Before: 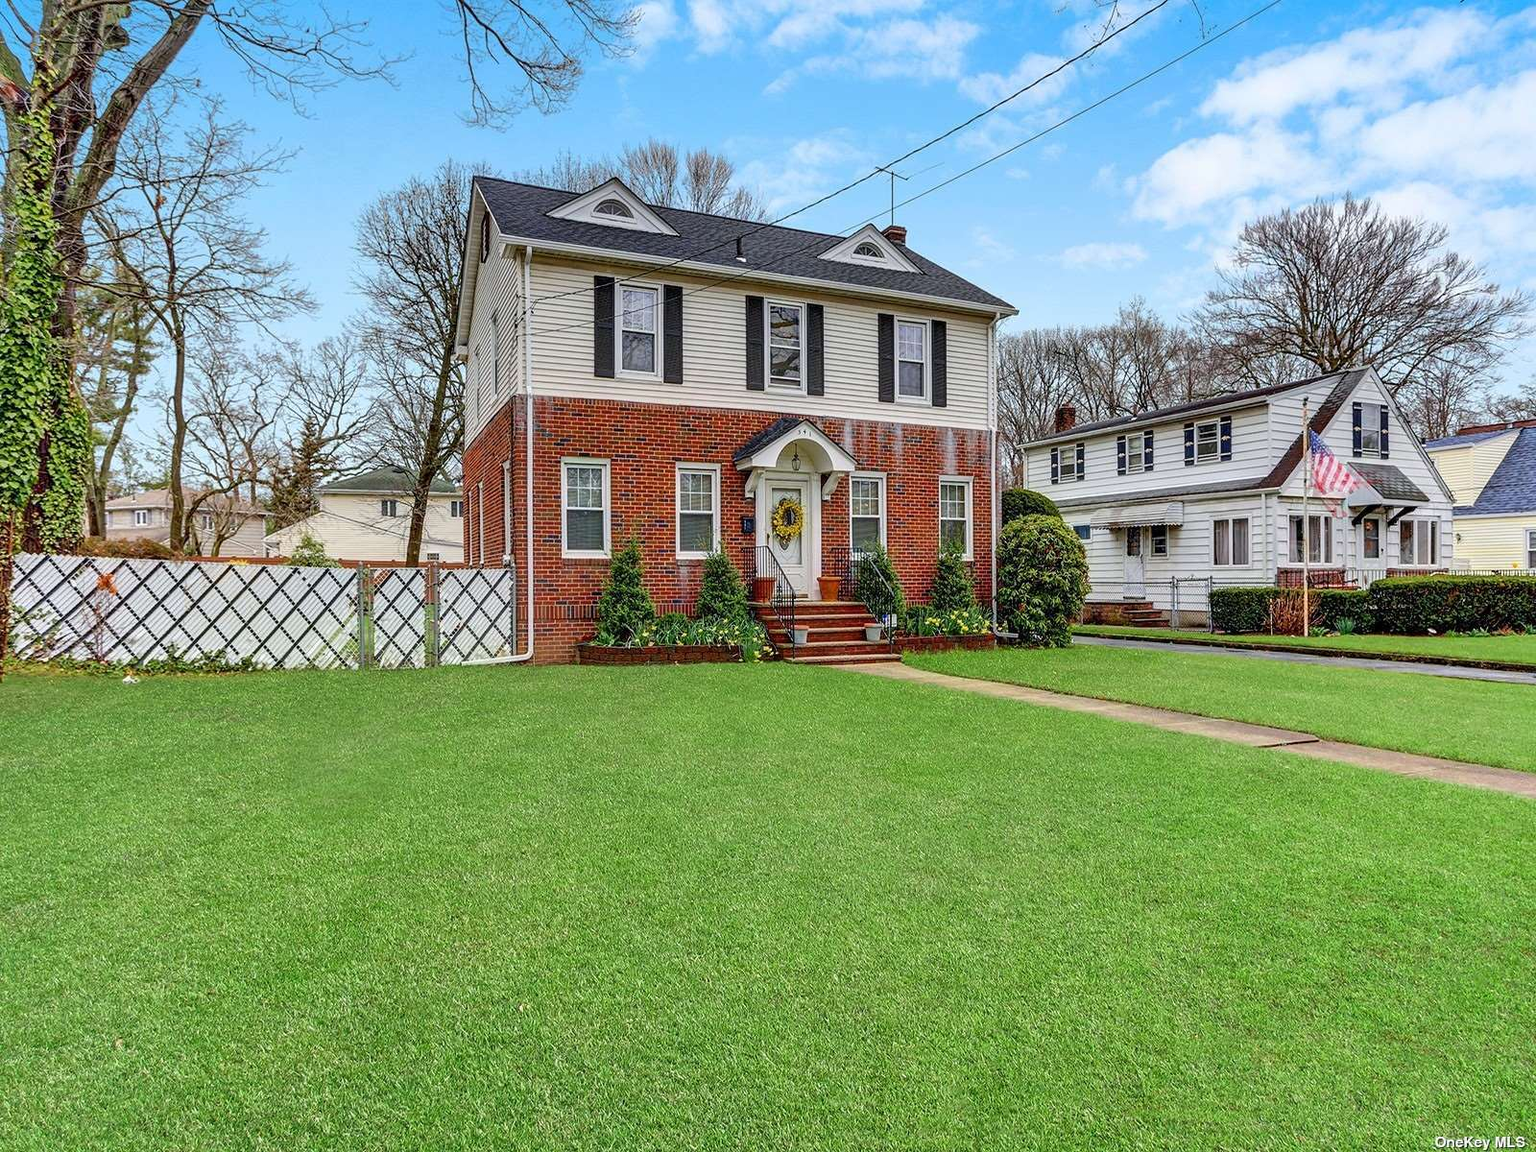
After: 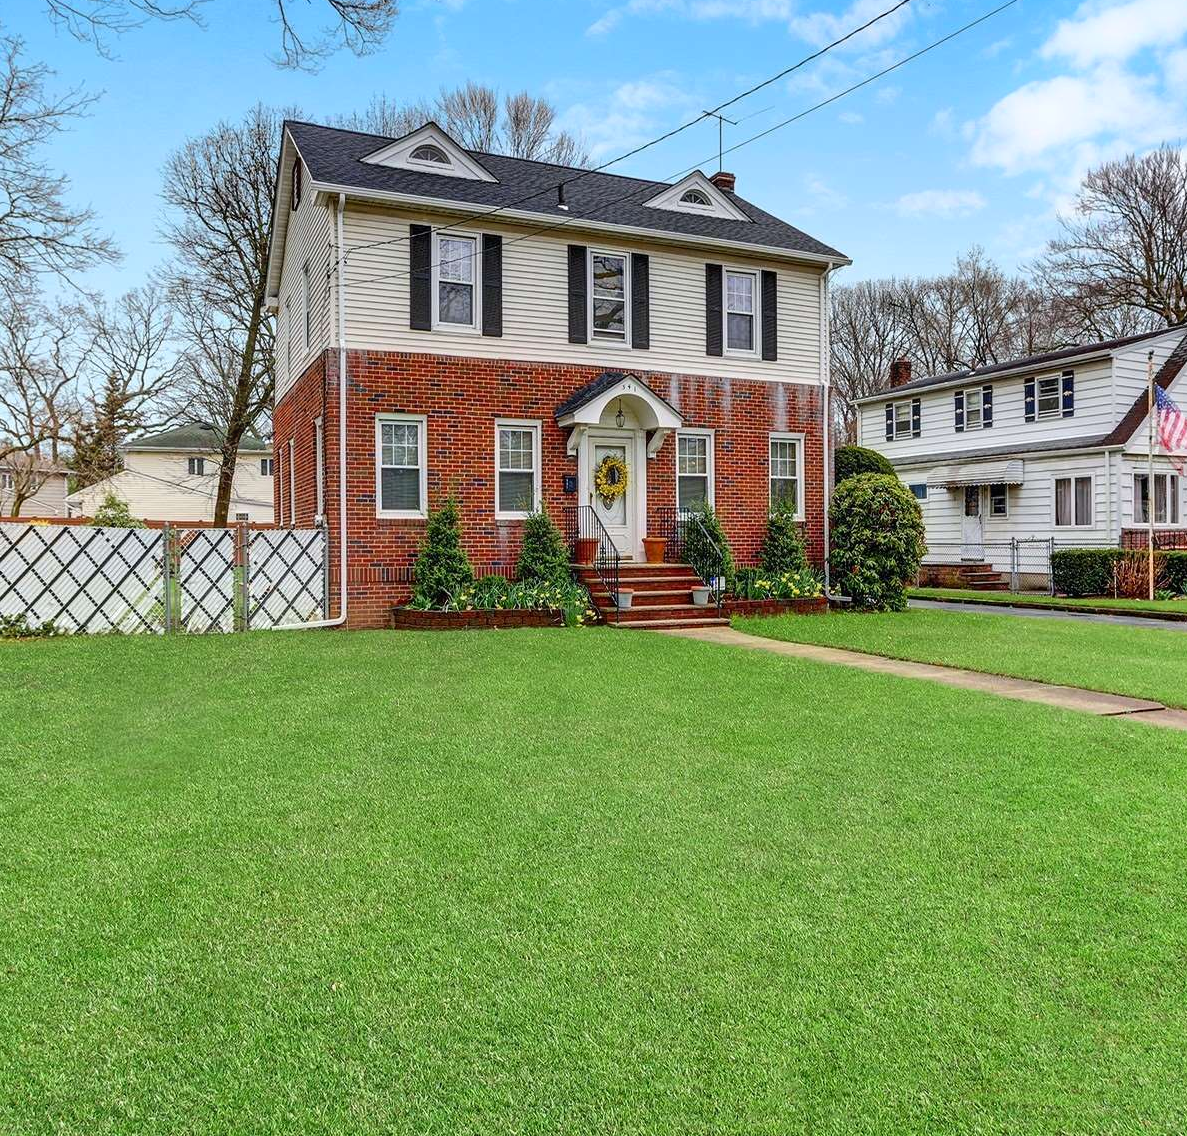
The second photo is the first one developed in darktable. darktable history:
contrast brightness saturation: contrast 0.08, saturation 0.02
crop and rotate: left 13.15%, top 5.251%, right 12.609%
tone equalizer: on, module defaults
bloom: size 9%, threshold 100%, strength 7%
